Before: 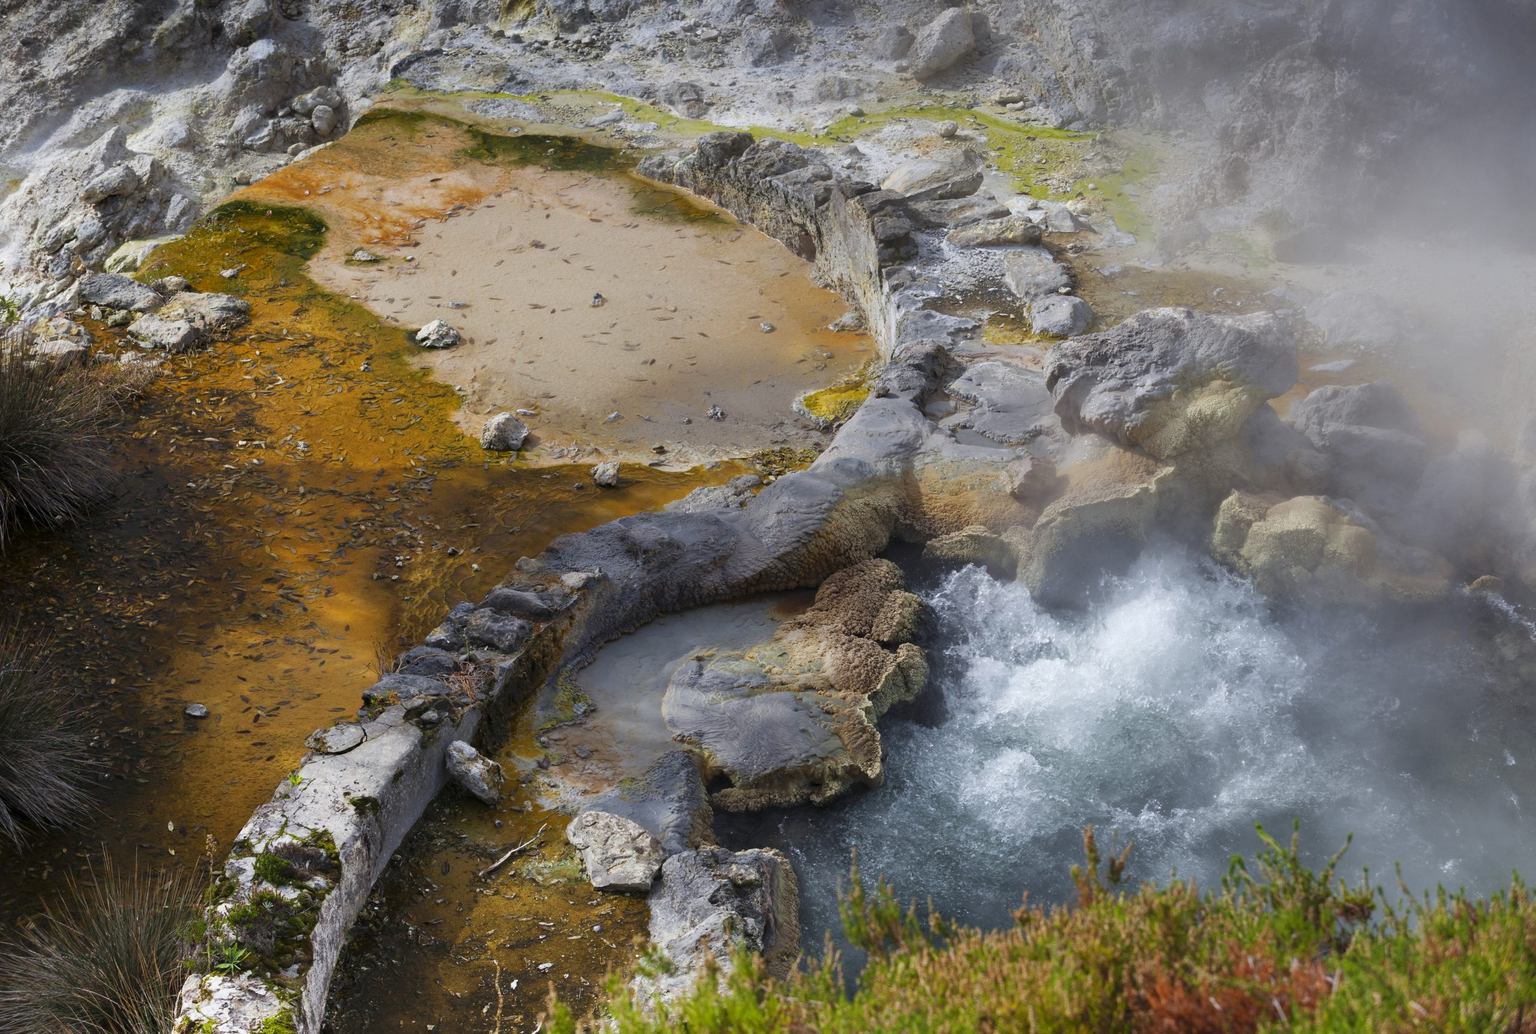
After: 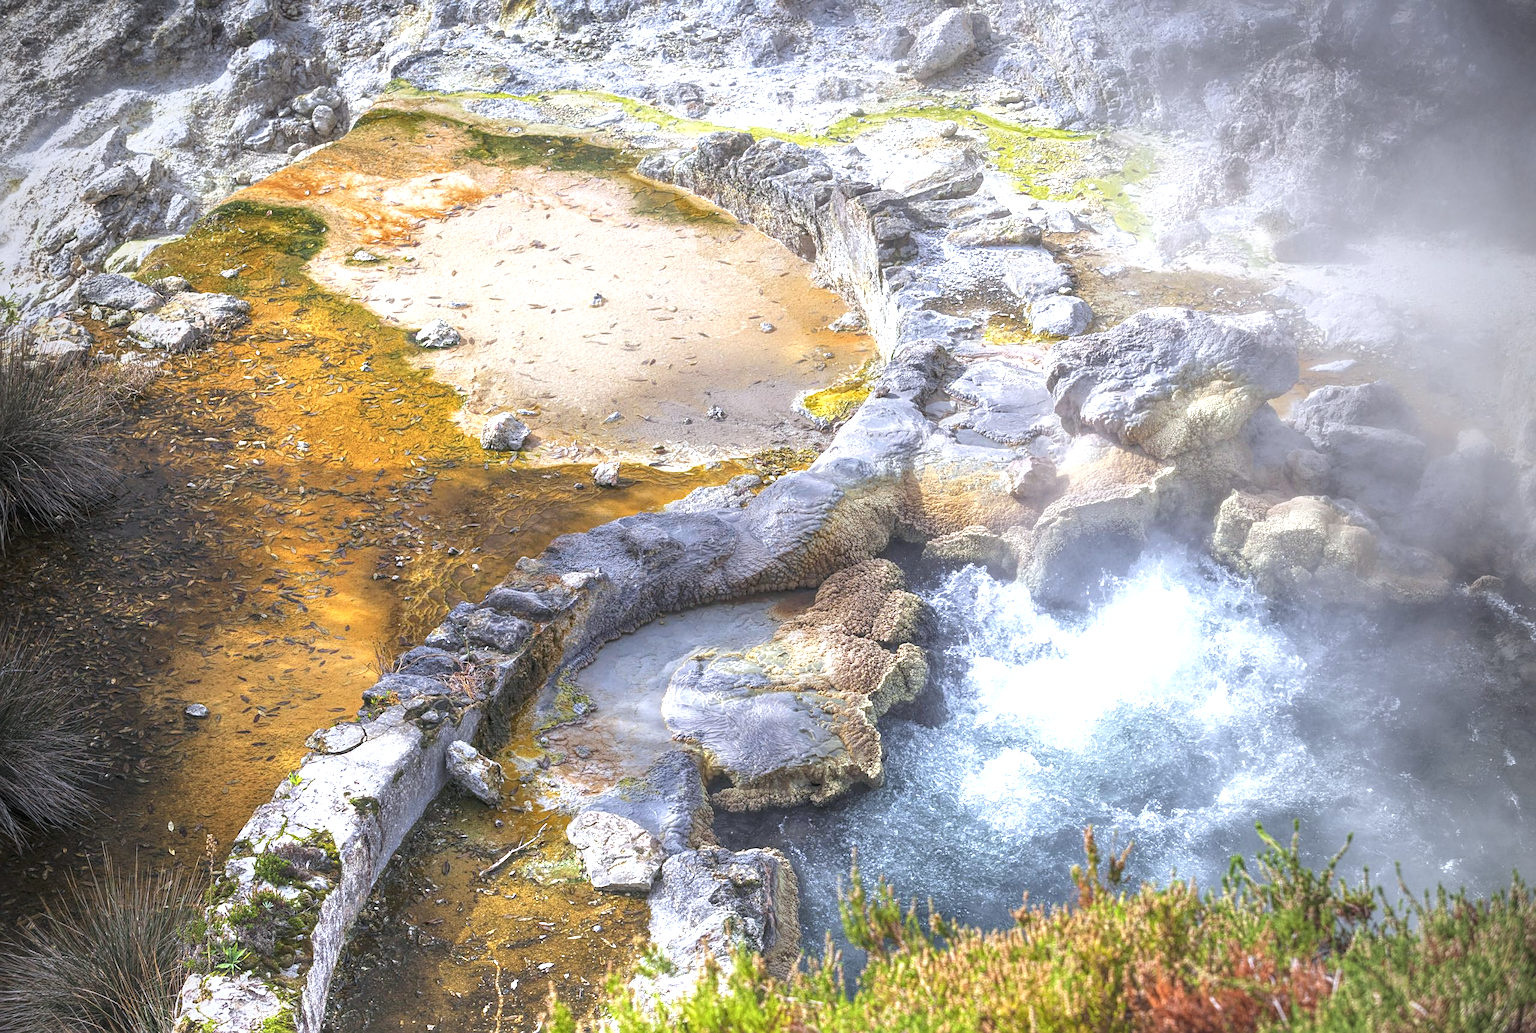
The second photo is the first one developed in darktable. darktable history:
color calibration: illuminant as shot in camera, x 0.358, y 0.373, temperature 4628.91 K
sharpen: on, module defaults
local contrast: highlights 66%, shadows 33%, detail 166%, midtone range 0.2
vignetting: fall-off start 97.06%, fall-off radius 101.15%, brightness -0.688, center (-0.035, 0.146), width/height ratio 0.613
exposure: black level correction 0, exposure 1.277 EV, compensate highlight preservation false
